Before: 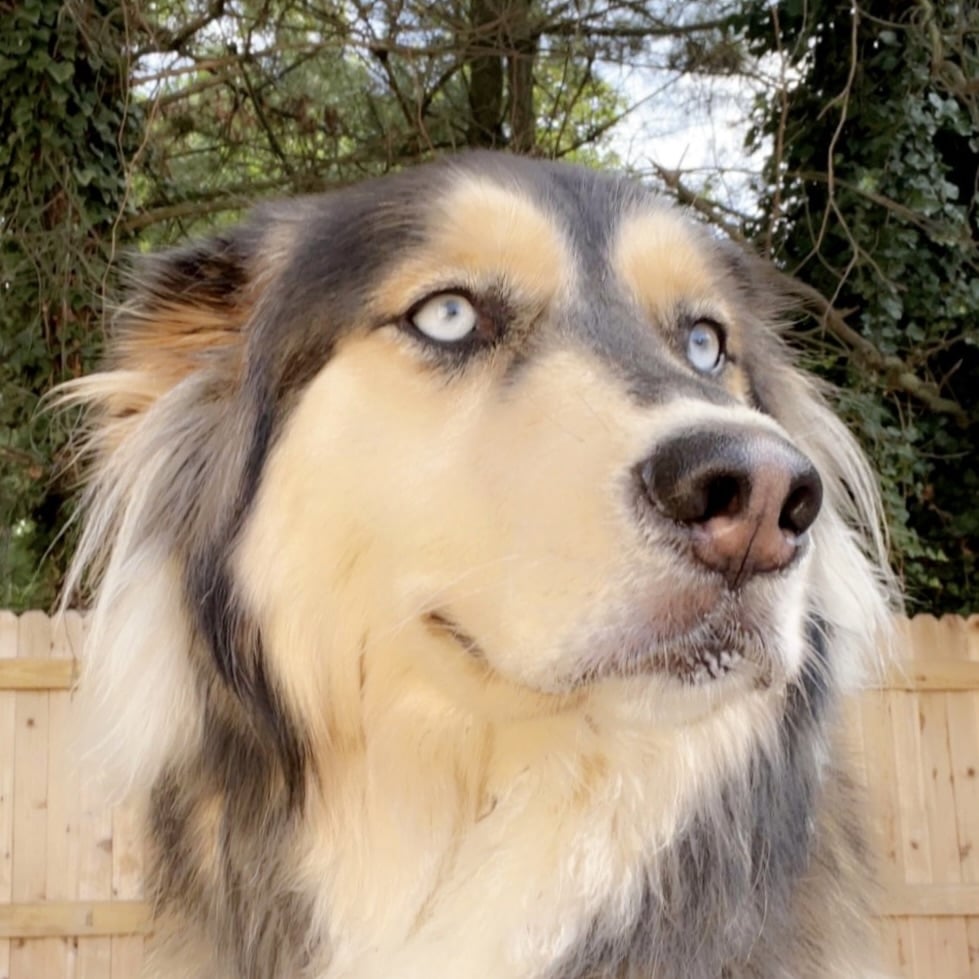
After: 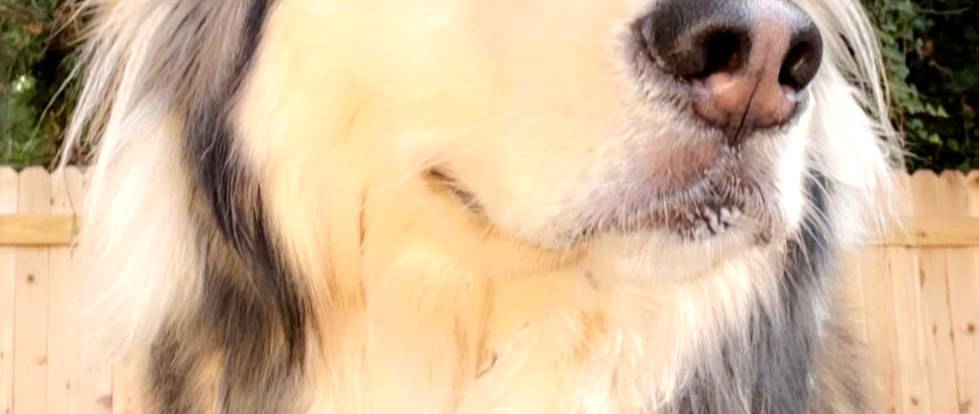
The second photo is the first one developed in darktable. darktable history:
crop: top 45.453%, bottom 12.21%
tone equalizer: -8 EV -0.423 EV, -7 EV -0.385 EV, -6 EV -0.355 EV, -5 EV -0.193 EV, -3 EV 0.213 EV, -2 EV 0.342 EV, -1 EV 0.399 EV, +0 EV 0.386 EV
